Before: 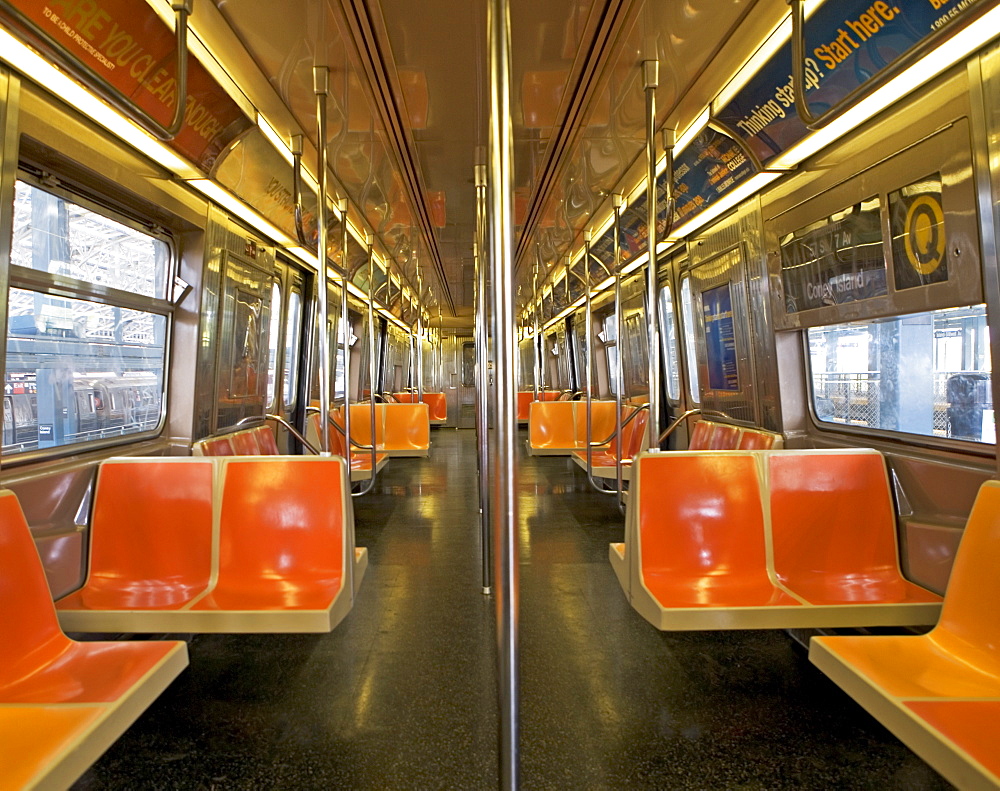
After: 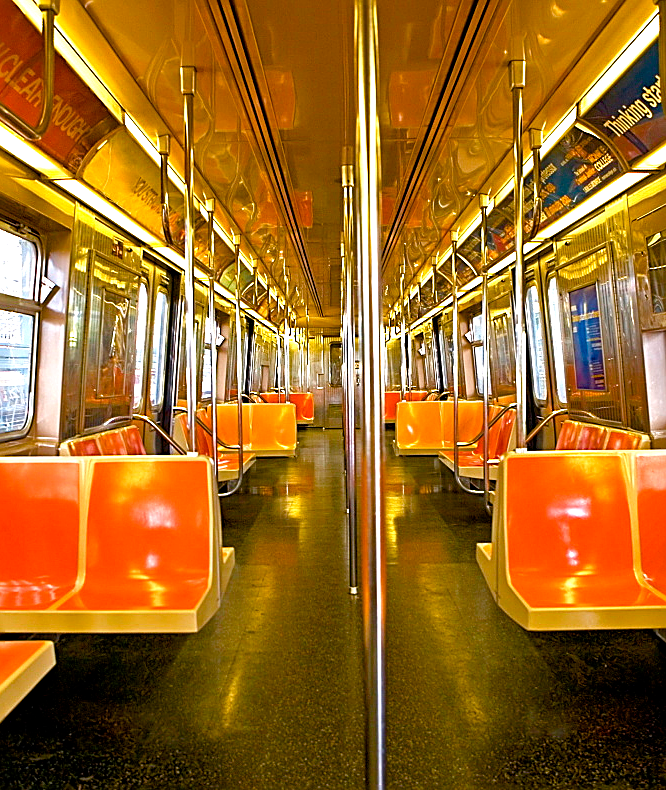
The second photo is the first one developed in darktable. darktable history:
color balance rgb: linear chroma grading › shadows -2.2%, linear chroma grading › highlights -15%, linear chroma grading › global chroma -10%, linear chroma grading › mid-tones -10%, perceptual saturation grading › global saturation 45%, perceptual saturation grading › highlights -50%, perceptual saturation grading › shadows 30%, perceptual brilliance grading › global brilliance 18%, global vibrance 45%
sharpen: on, module defaults
crop and rotate: left 13.342%, right 19.991%
